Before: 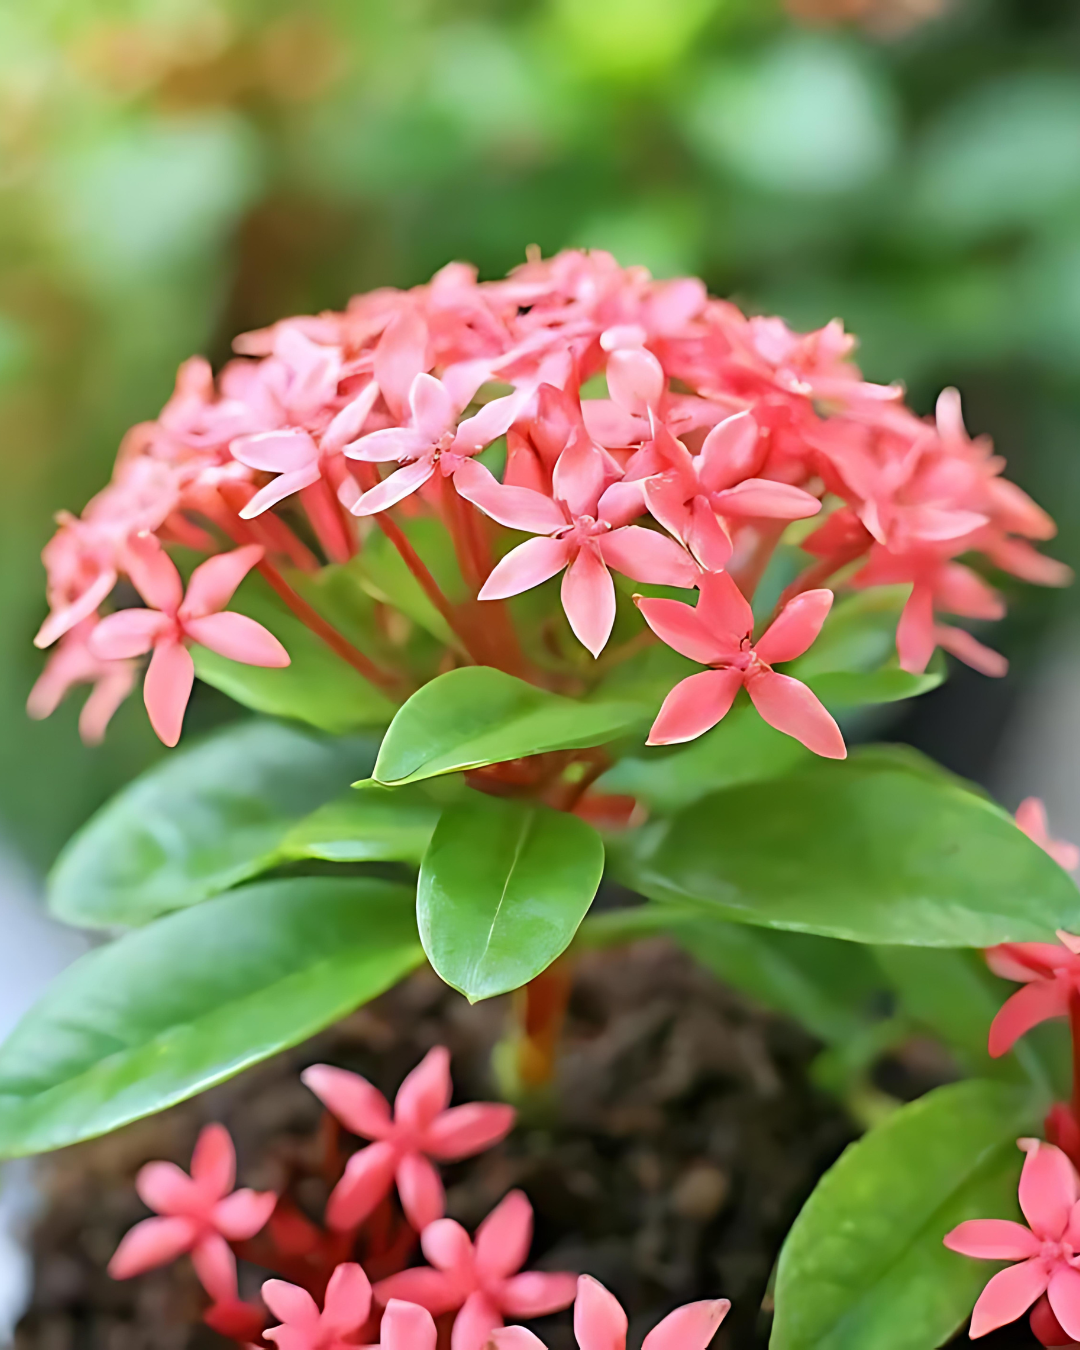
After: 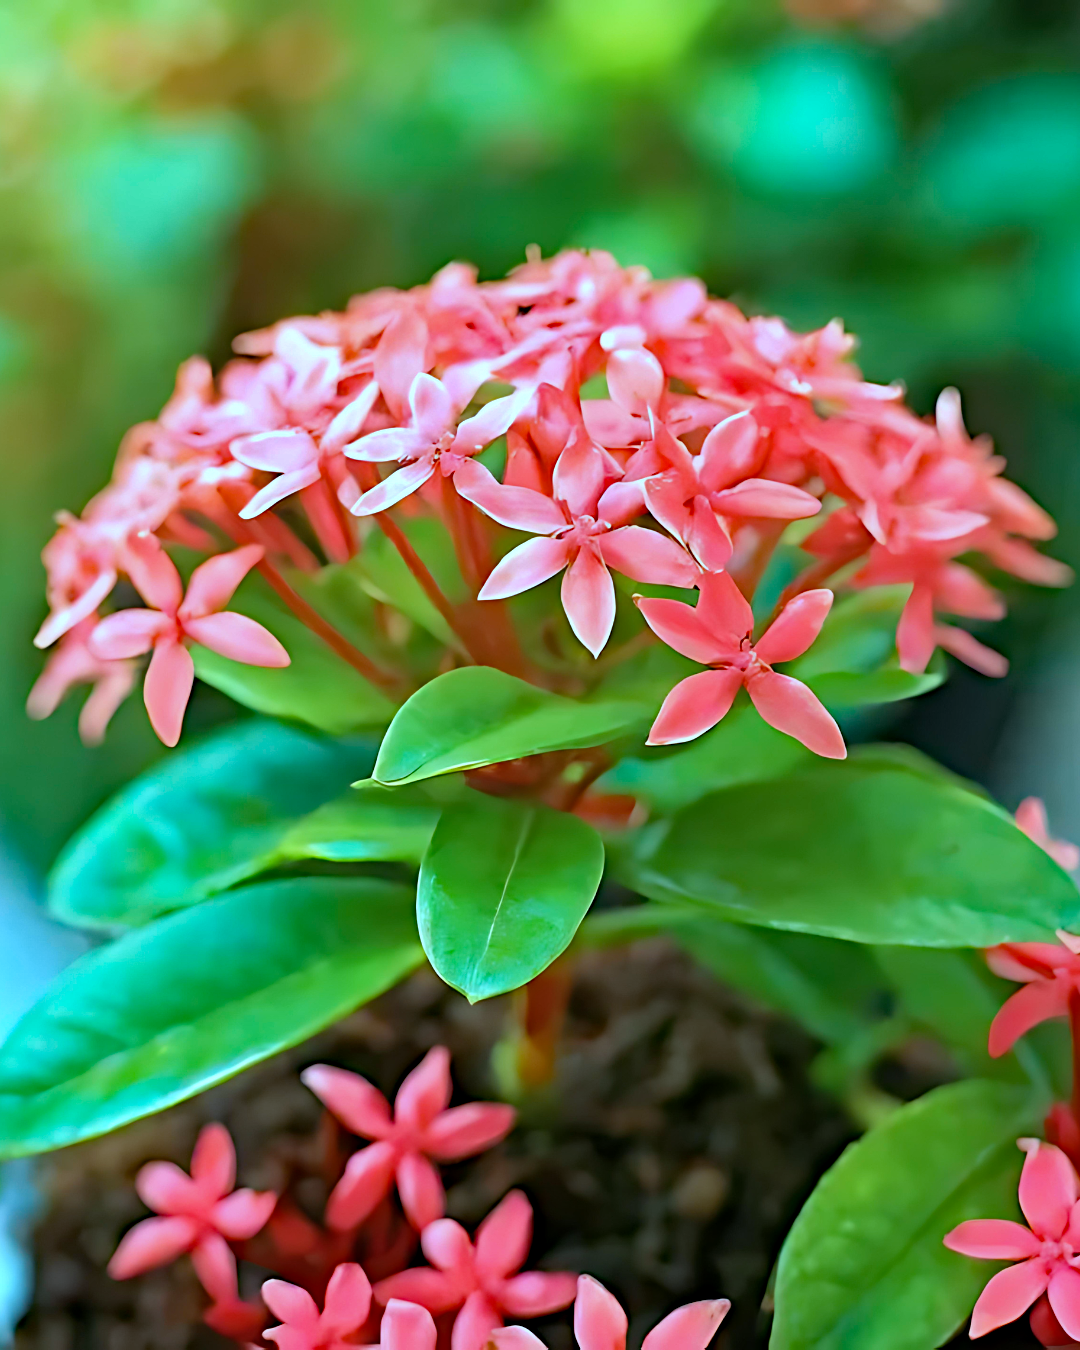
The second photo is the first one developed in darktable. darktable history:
color correction: highlights a* -10.69, highlights b* -19.19
haze removal: strength 0.53, distance 0.925, compatibility mode true, adaptive false
